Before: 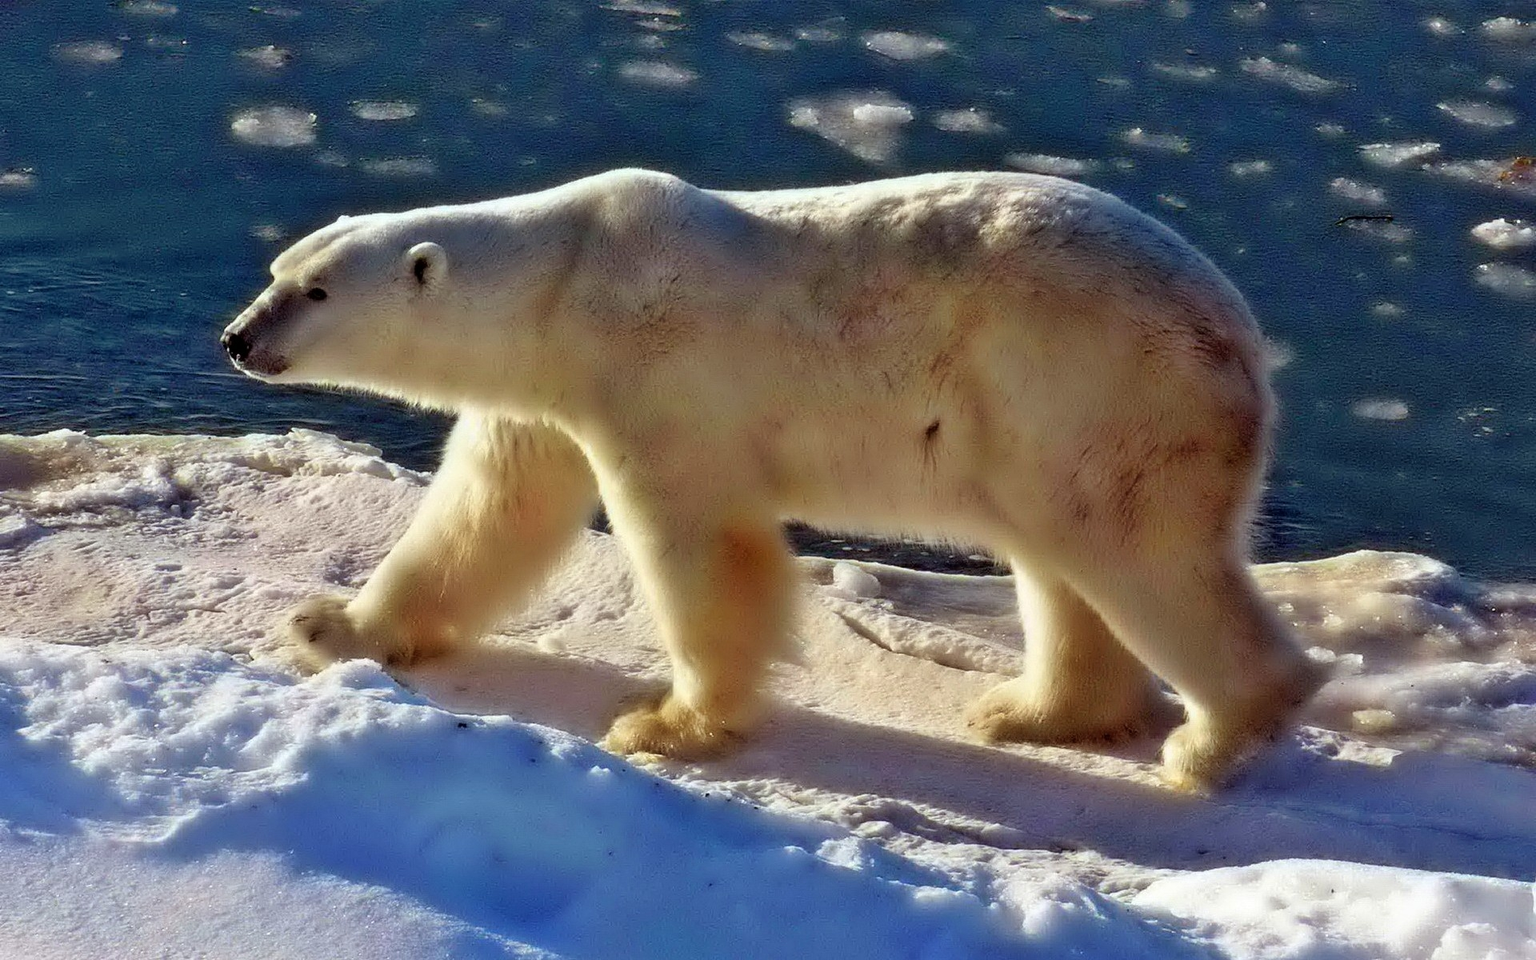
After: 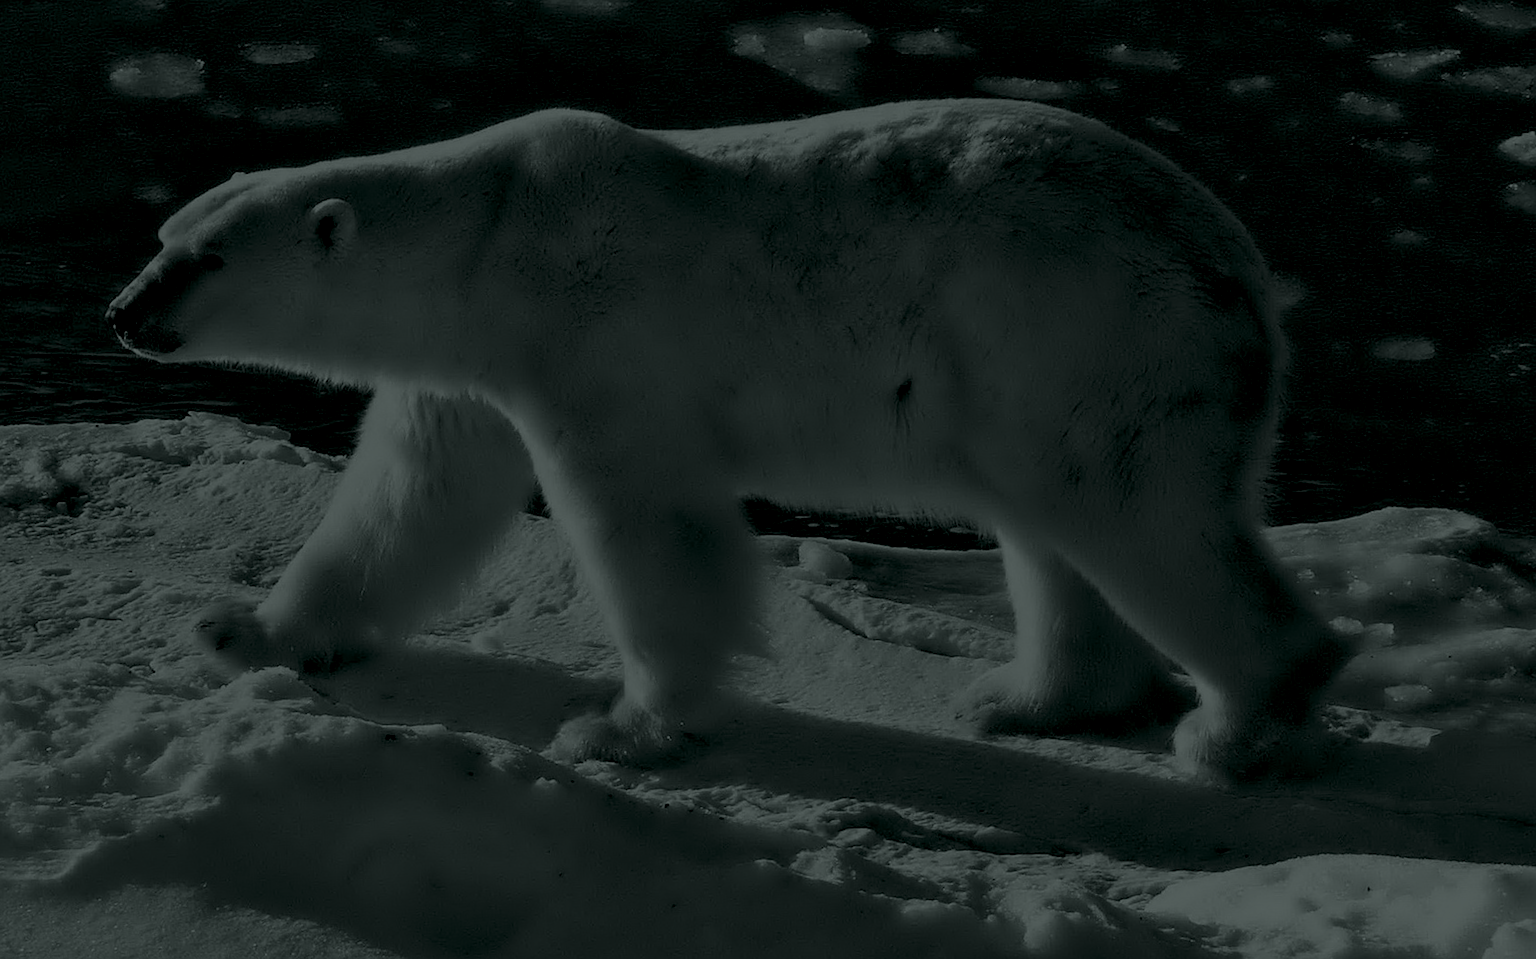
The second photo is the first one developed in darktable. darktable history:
sharpen: radius 1, threshold 1
colorize: hue 90°, saturation 19%, lightness 1.59%, version 1
crop and rotate: angle 1.96°, left 5.673%, top 5.673%
